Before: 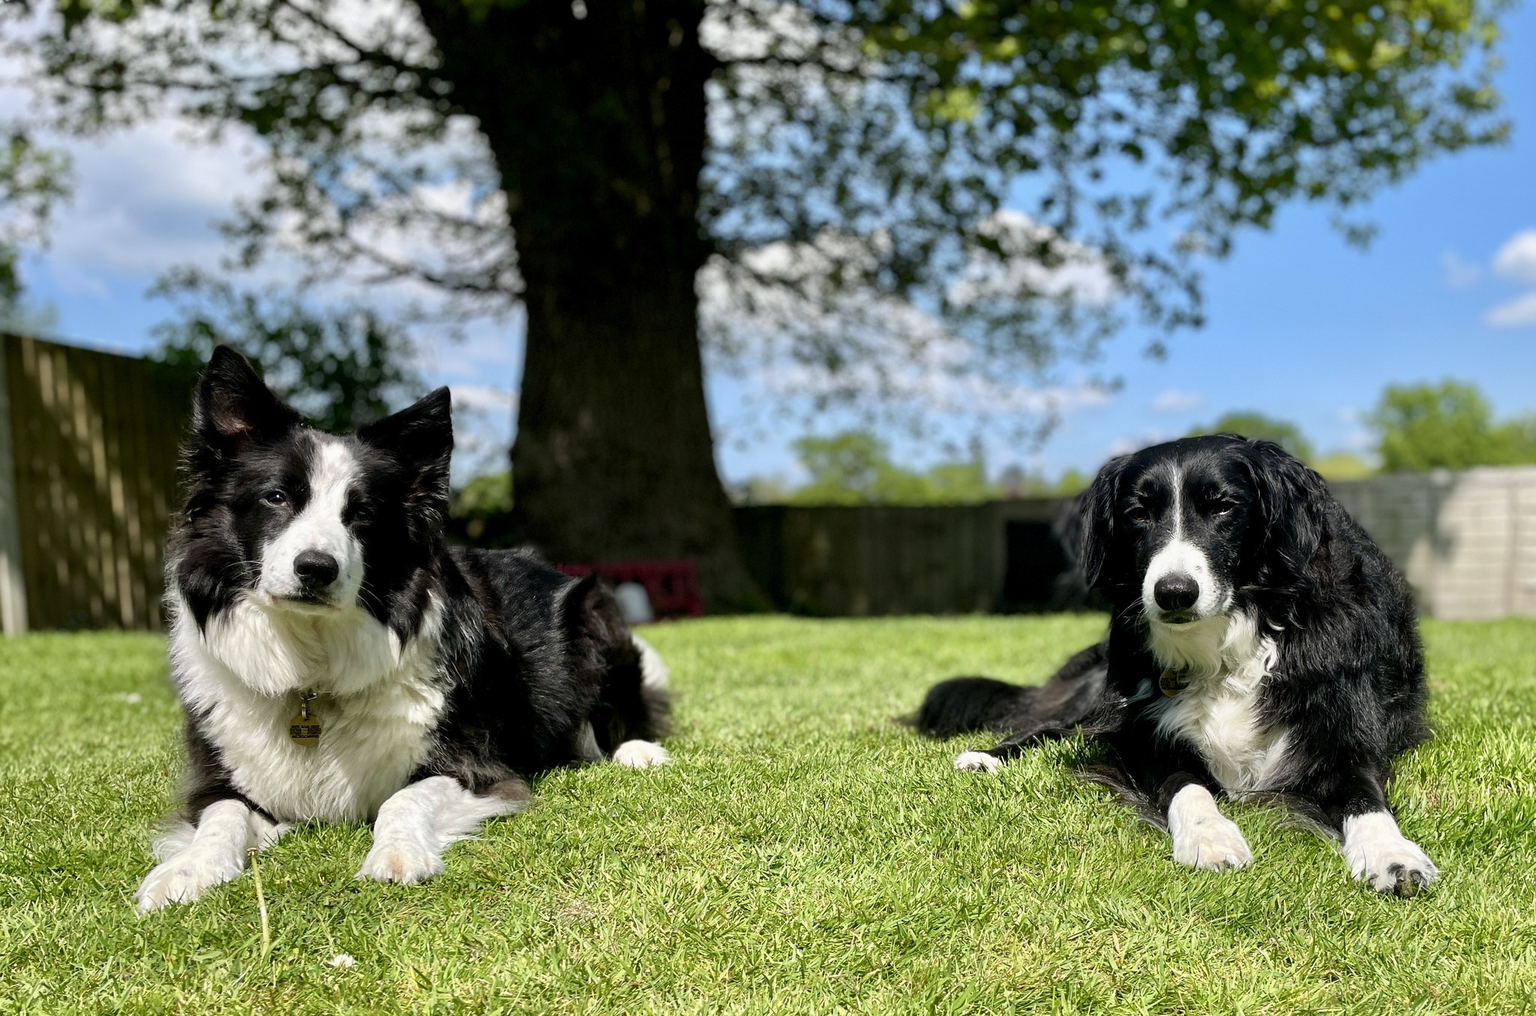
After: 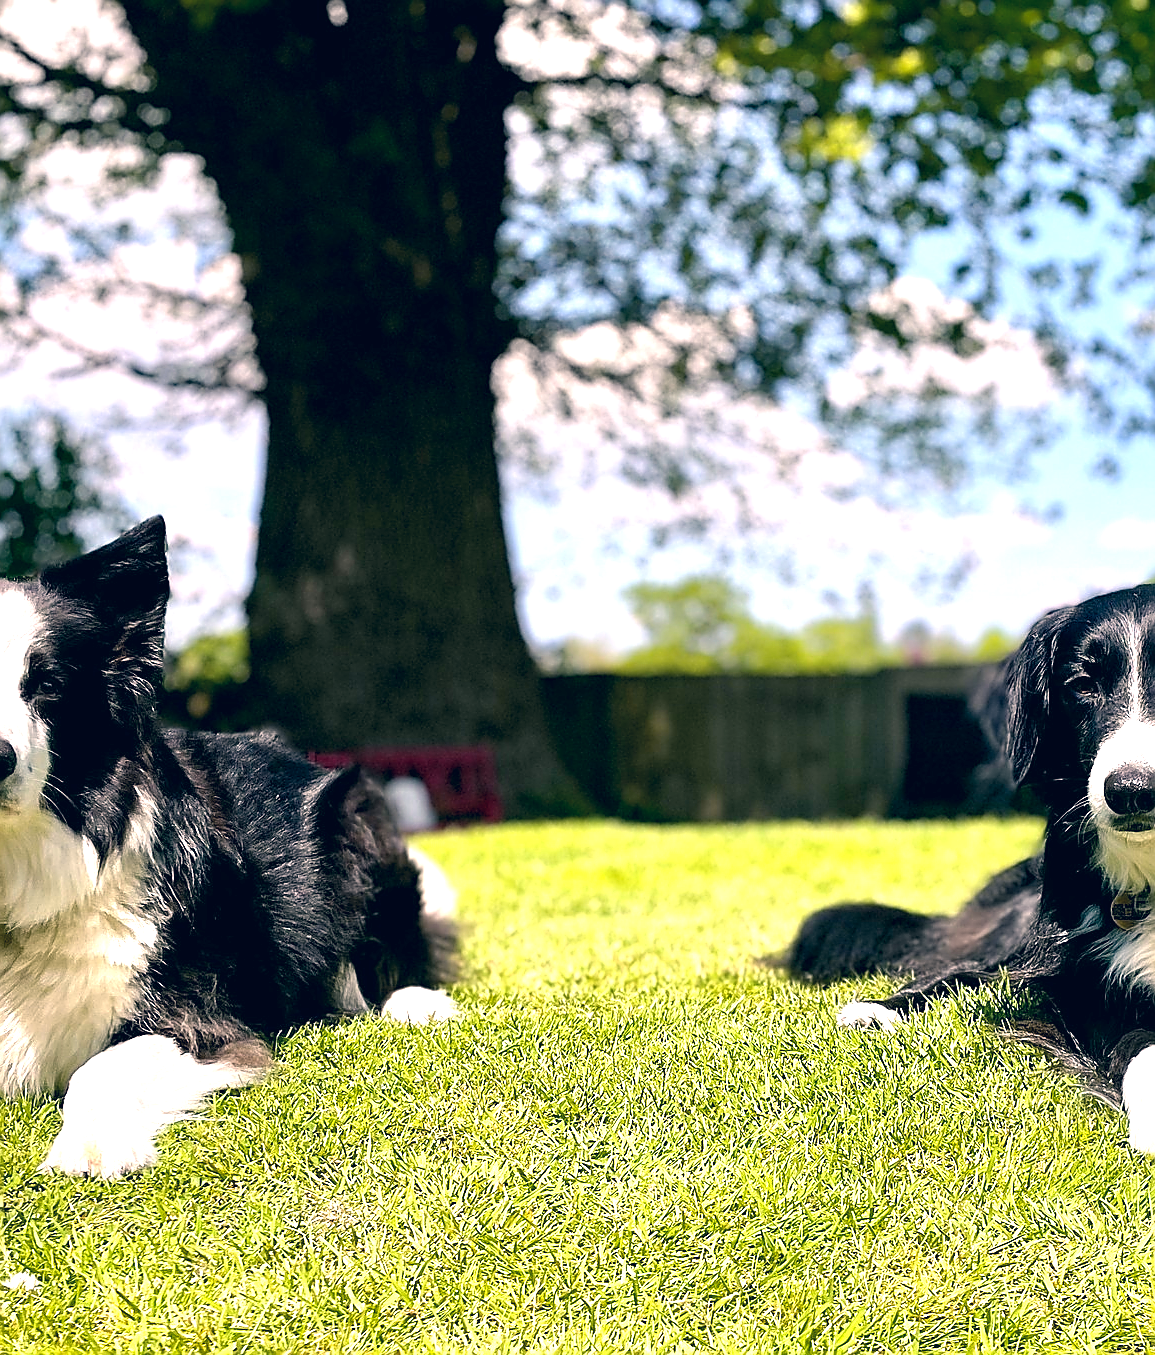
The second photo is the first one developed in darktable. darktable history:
crop: left 21.249%, right 22.327%
sharpen: radius 1.414, amount 1.235, threshold 0.684
exposure: black level correction 0, exposure 1.098 EV, compensate highlight preservation false
color correction: highlights a* 14.06, highlights b* 5.85, shadows a* -6.02, shadows b* -16, saturation 0.832
color balance rgb: shadows lift › chroma 1.025%, shadows lift › hue 216.56°, perceptual saturation grading › global saturation 19.266%
